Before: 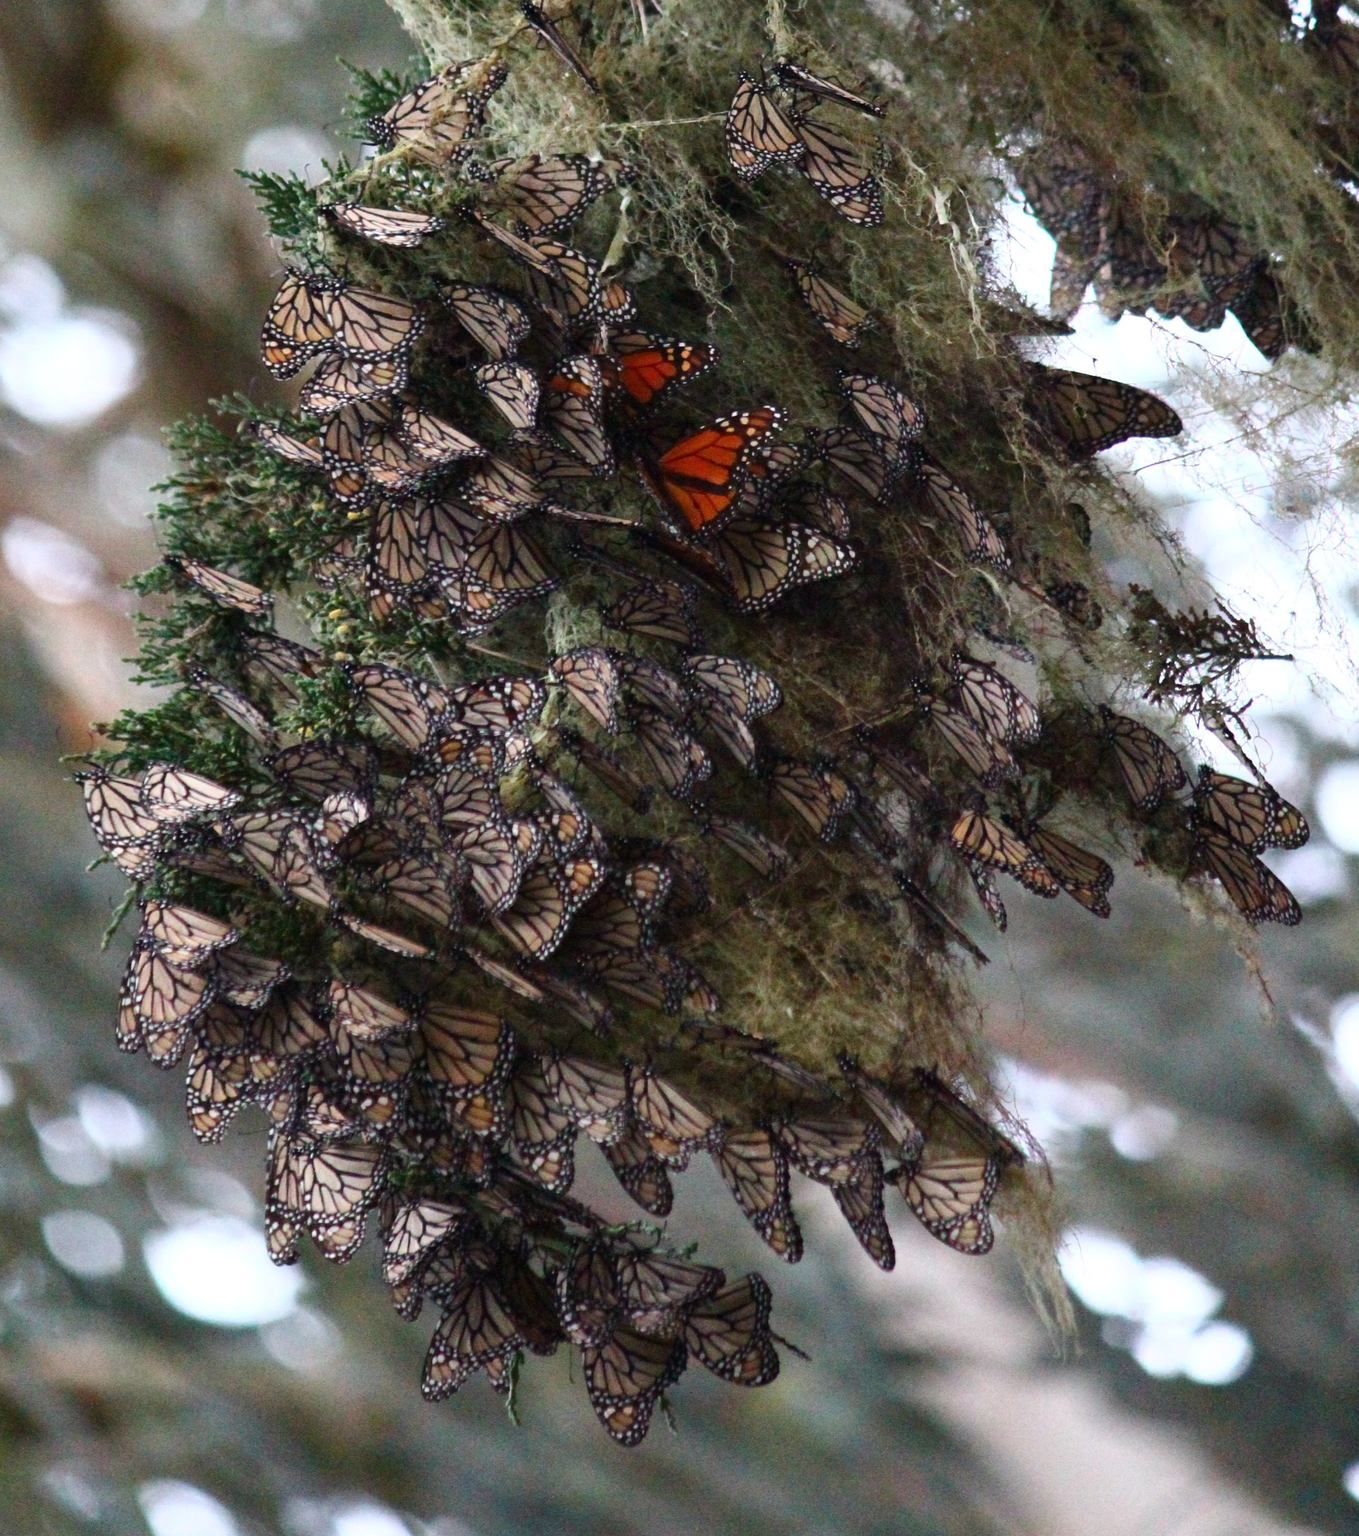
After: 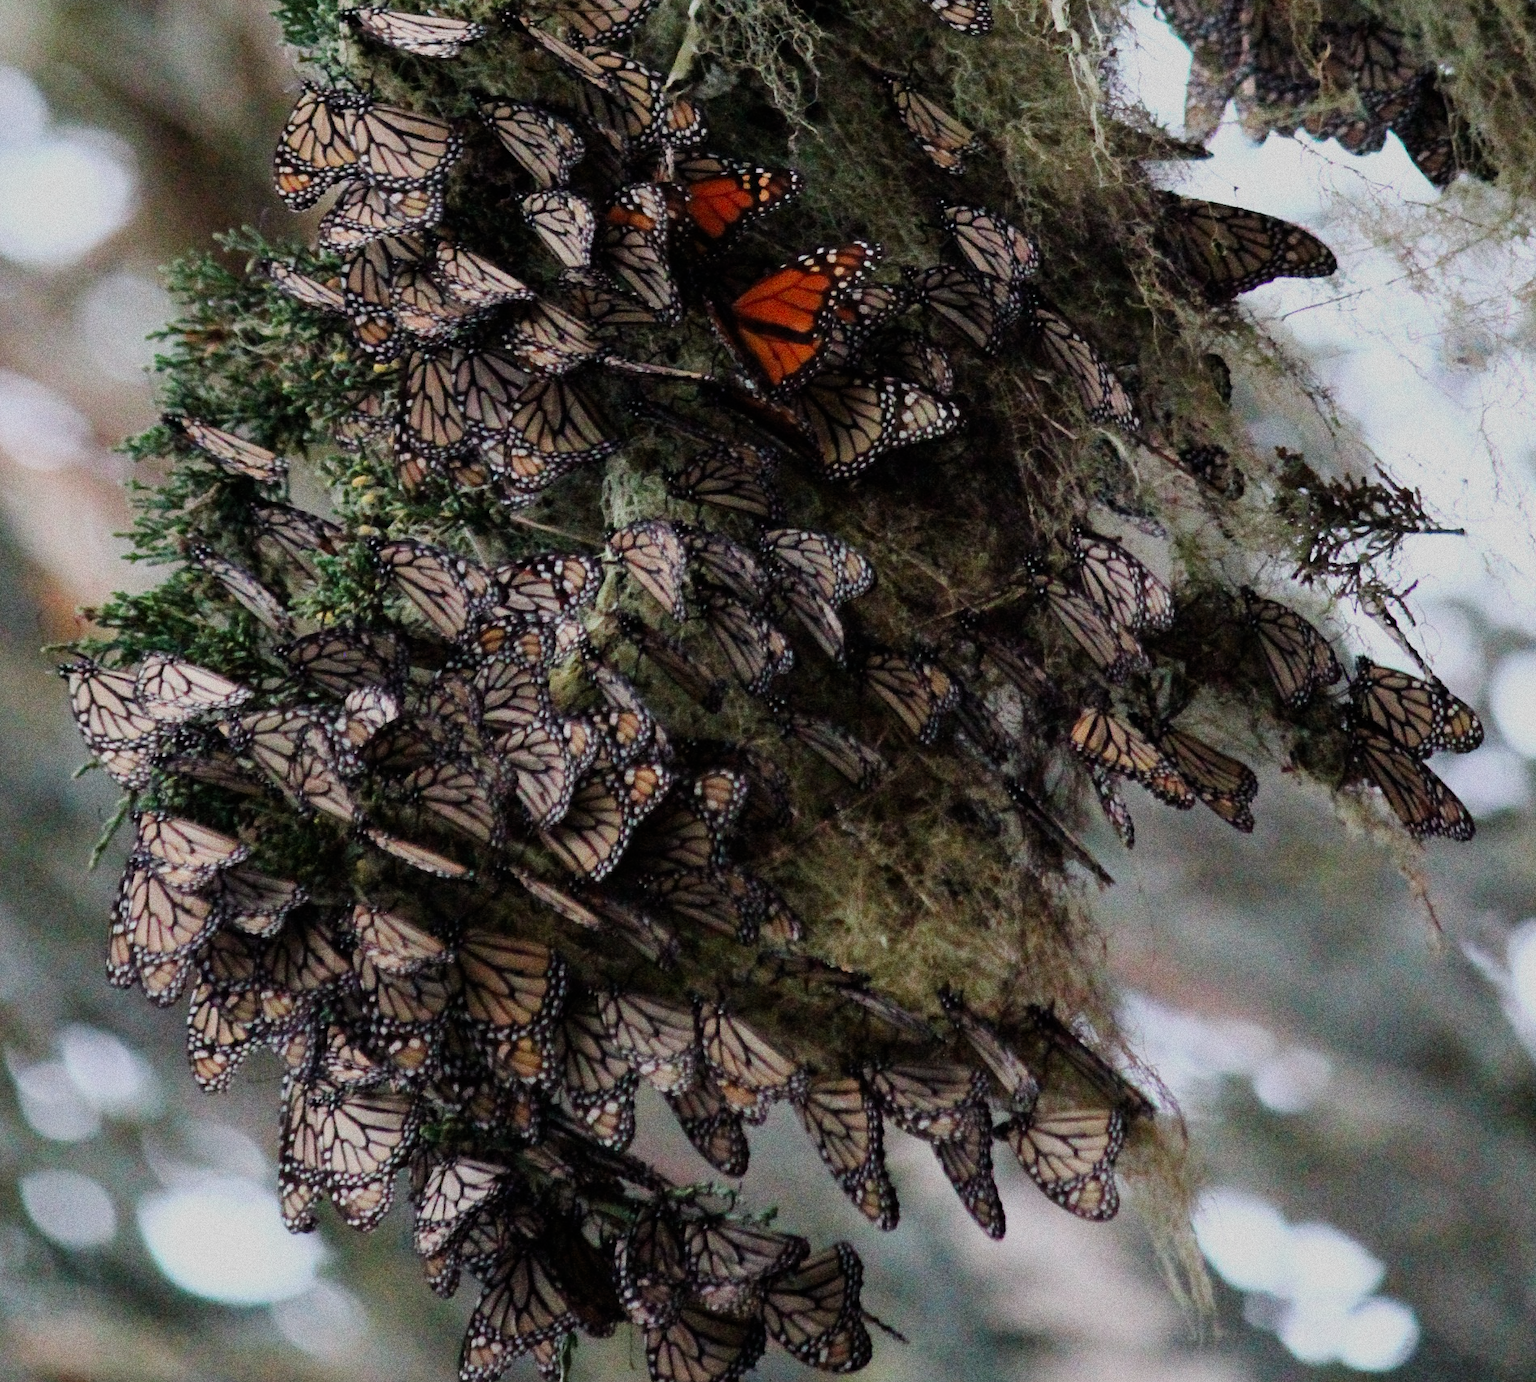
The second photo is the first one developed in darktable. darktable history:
filmic rgb: black relative exposure -7.65 EV, white relative exposure 4.56 EV, hardness 3.61
crop and rotate: left 1.814%, top 12.818%, right 0.25%, bottom 9.225%
grain: coarseness 0.09 ISO, strength 40%
